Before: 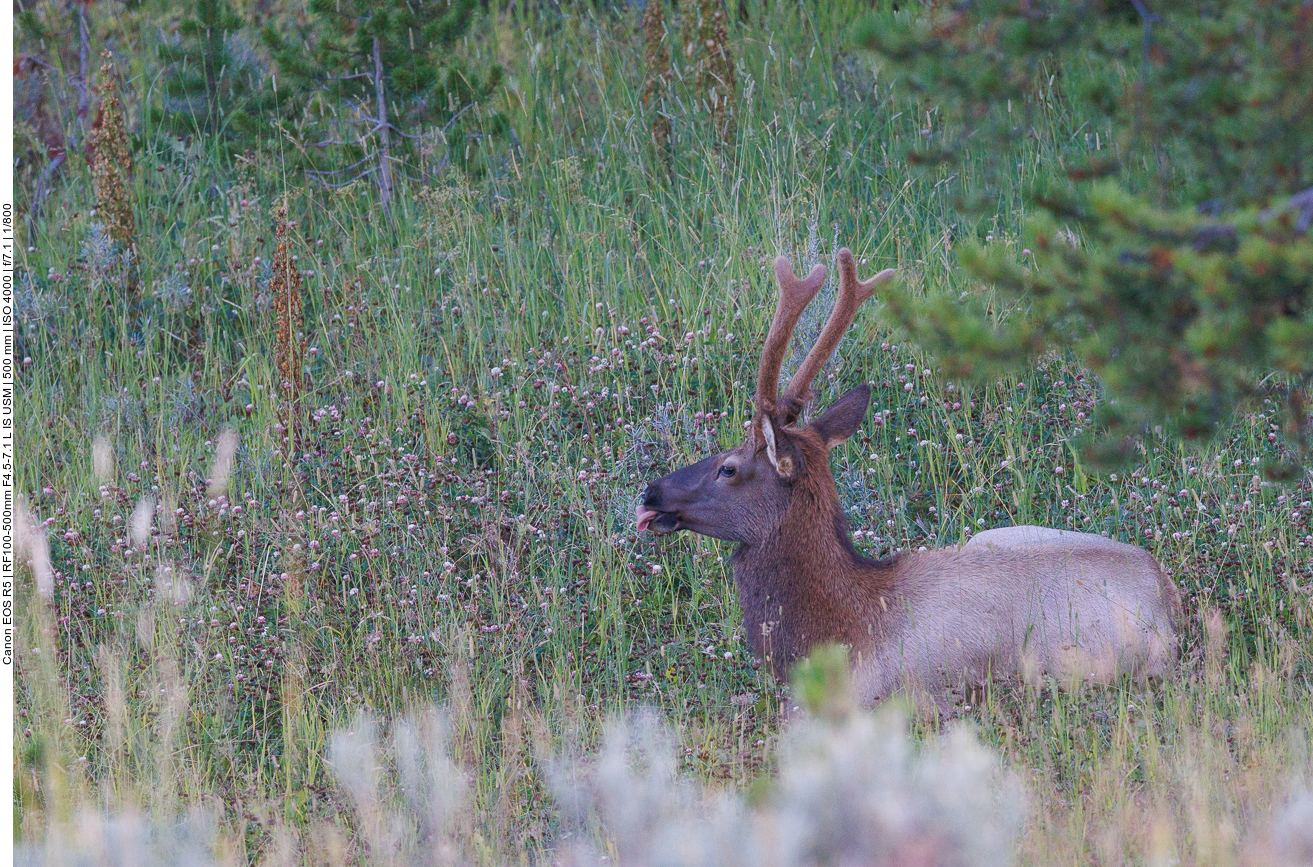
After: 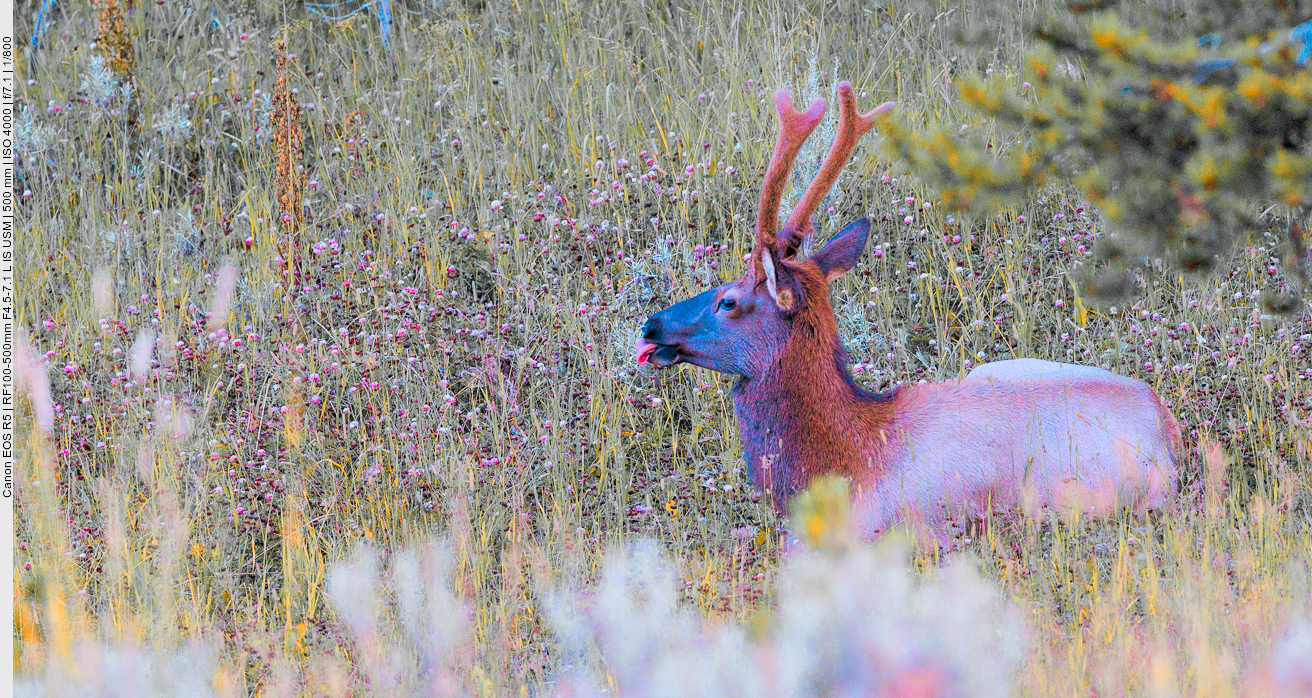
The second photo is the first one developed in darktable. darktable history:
filmic rgb: black relative exposure -4.4 EV, white relative exposure 5.02 EV, threshold 5.96 EV, hardness 2.18, latitude 40.07%, contrast 1.152, highlights saturation mix 10.99%, shadows ↔ highlights balance 1.07%, enable highlight reconstruction true
color zones: curves: ch0 [(0.009, 0.528) (0.136, 0.6) (0.255, 0.586) (0.39, 0.528) (0.522, 0.584) (0.686, 0.736) (0.849, 0.561)]; ch1 [(0.045, 0.781) (0.14, 0.416) (0.257, 0.695) (0.442, 0.032) (0.738, 0.338) (0.818, 0.632) (0.891, 0.741) (1, 0.704)]; ch2 [(0, 0.667) (0.141, 0.52) (0.26, 0.37) (0.474, 0.432) (0.743, 0.286)]
crop and rotate: top 19.422%
exposure: black level correction -0.002, exposure 0.538 EV, compensate exposure bias true, compensate highlight preservation false
color balance rgb: shadows lift › chroma 2.029%, shadows lift › hue 137.34°, linear chroma grading › shadows 19.569%, linear chroma grading › highlights 3.397%, linear chroma grading › mid-tones 10.207%, perceptual saturation grading › global saturation 25.276%, global vibrance 24.437%
